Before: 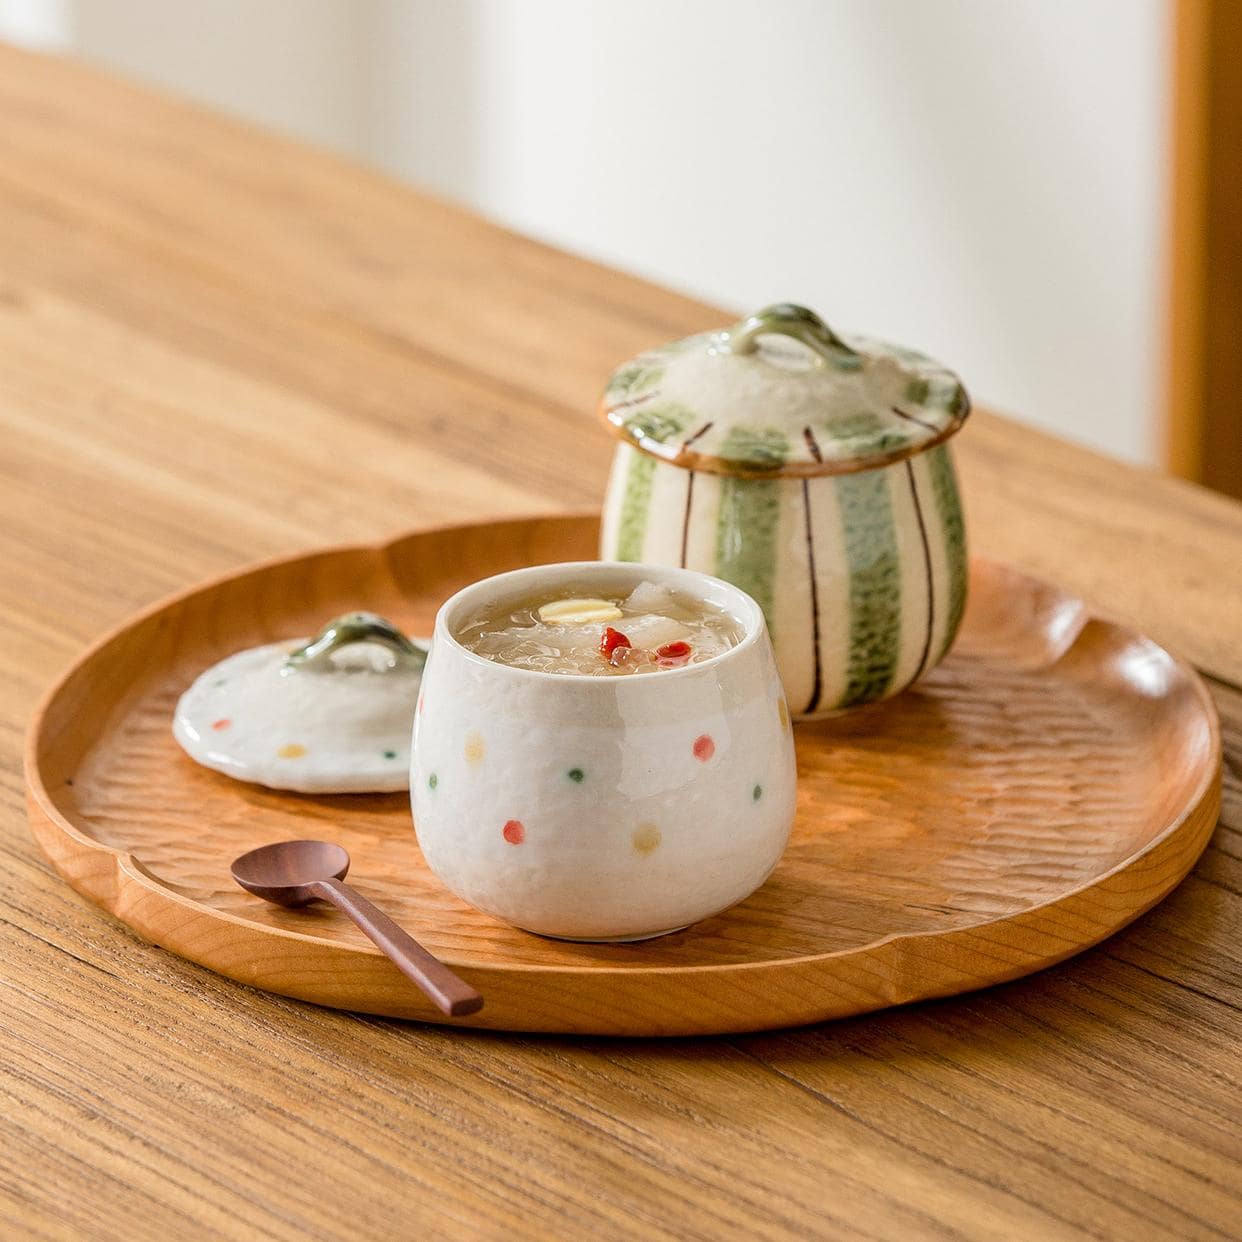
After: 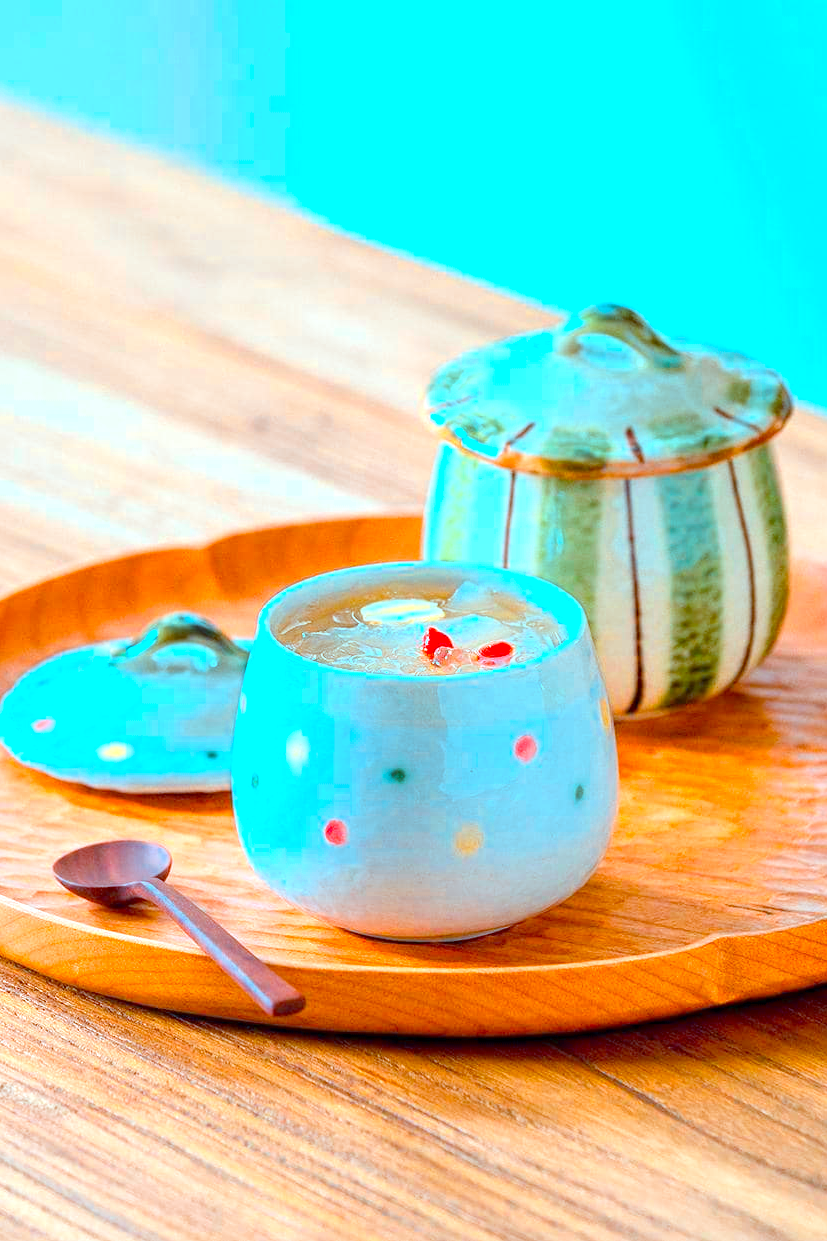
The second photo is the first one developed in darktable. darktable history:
crop and rotate: left 14.382%, right 18.969%
color calibration: output R [1.422, -0.35, -0.252, 0], output G [-0.238, 1.259, -0.084, 0], output B [-0.081, -0.196, 1.58, 0], output brightness [0.49, 0.671, -0.57, 0], x 0.382, y 0.371, temperature 3907.81 K
